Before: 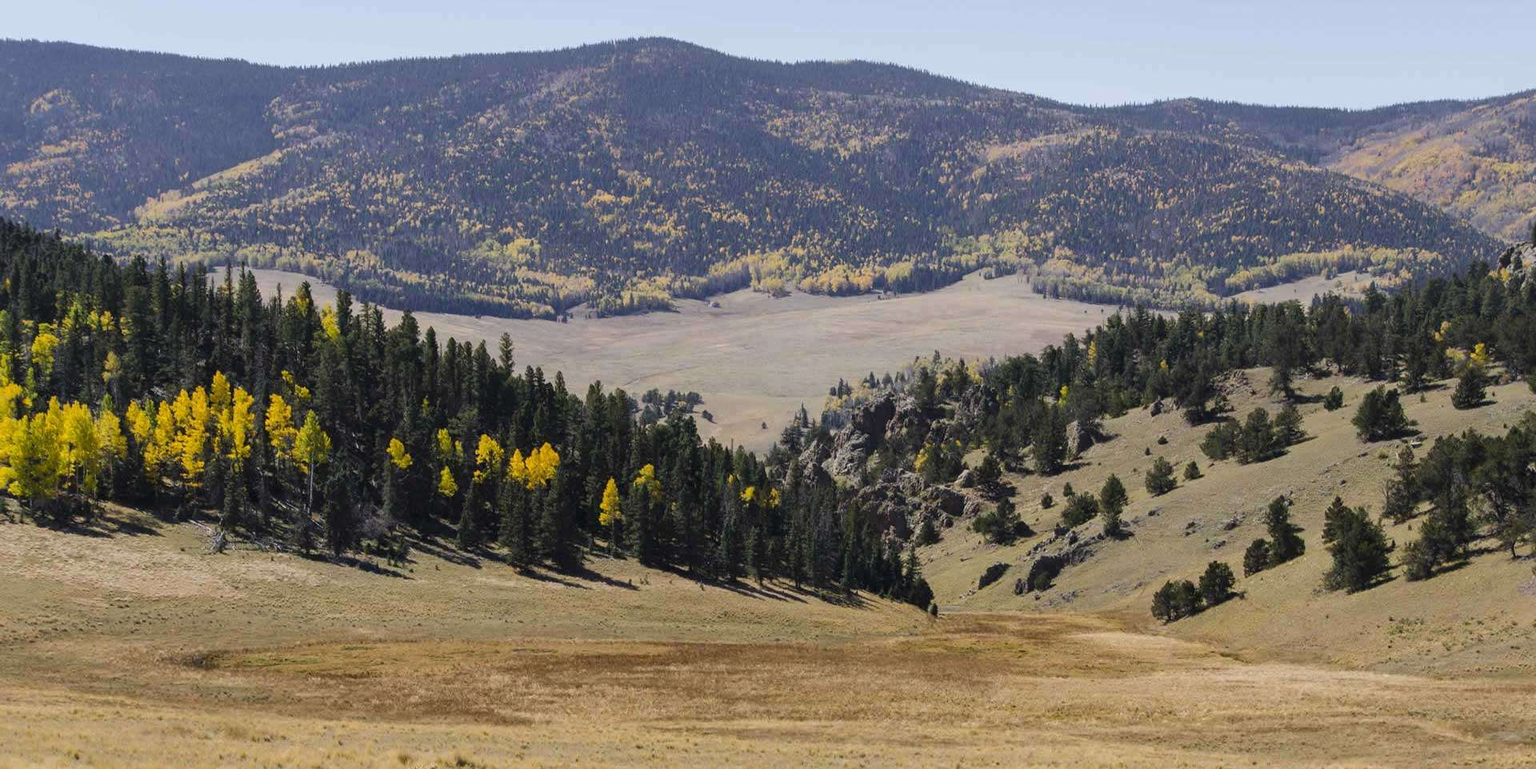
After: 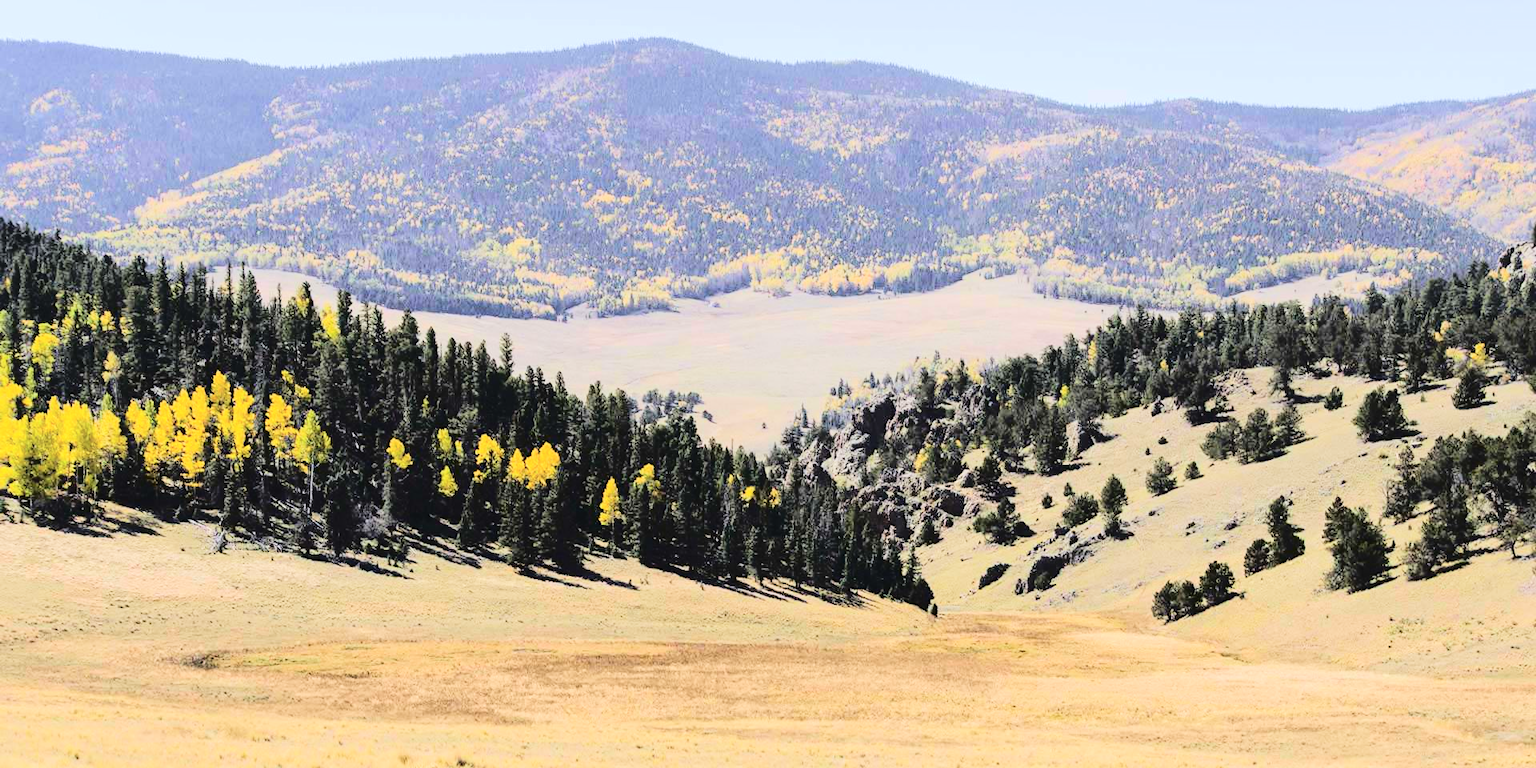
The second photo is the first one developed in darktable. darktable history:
tone curve: curves: ch0 [(0, 0) (0.003, 0.044) (0.011, 0.045) (0.025, 0.048) (0.044, 0.051) (0.069, 0.065) (0.1, 0.08) (0.136, 0.108) (0.177, 0.152) (0.224, 0.216) (0.277, 0.305) (0.335, 0.392) (0.399, 0.481) (0.468, 0.579) (0.543, 0.658) (0.623, 0.729) (0.709, 0.8) (0.801, 0.867) (0.898, 0.93) (1, 1)], color space Lab, independent channels, preserve colors none
contrast brightness saturation: contrast 0.072
tone equalizer: -7 EV 0.14 EV, -6 EV 0.58 EV, -5 EV 1.17 EV, -4 EV 1.34 EV, -3 EV 1.13 EV, -2 EV 0.6 EV, -1 EV 0.163 EV, edges refinement/feathering 500, mask exposure compensation -1.57 EV, preserve details no
